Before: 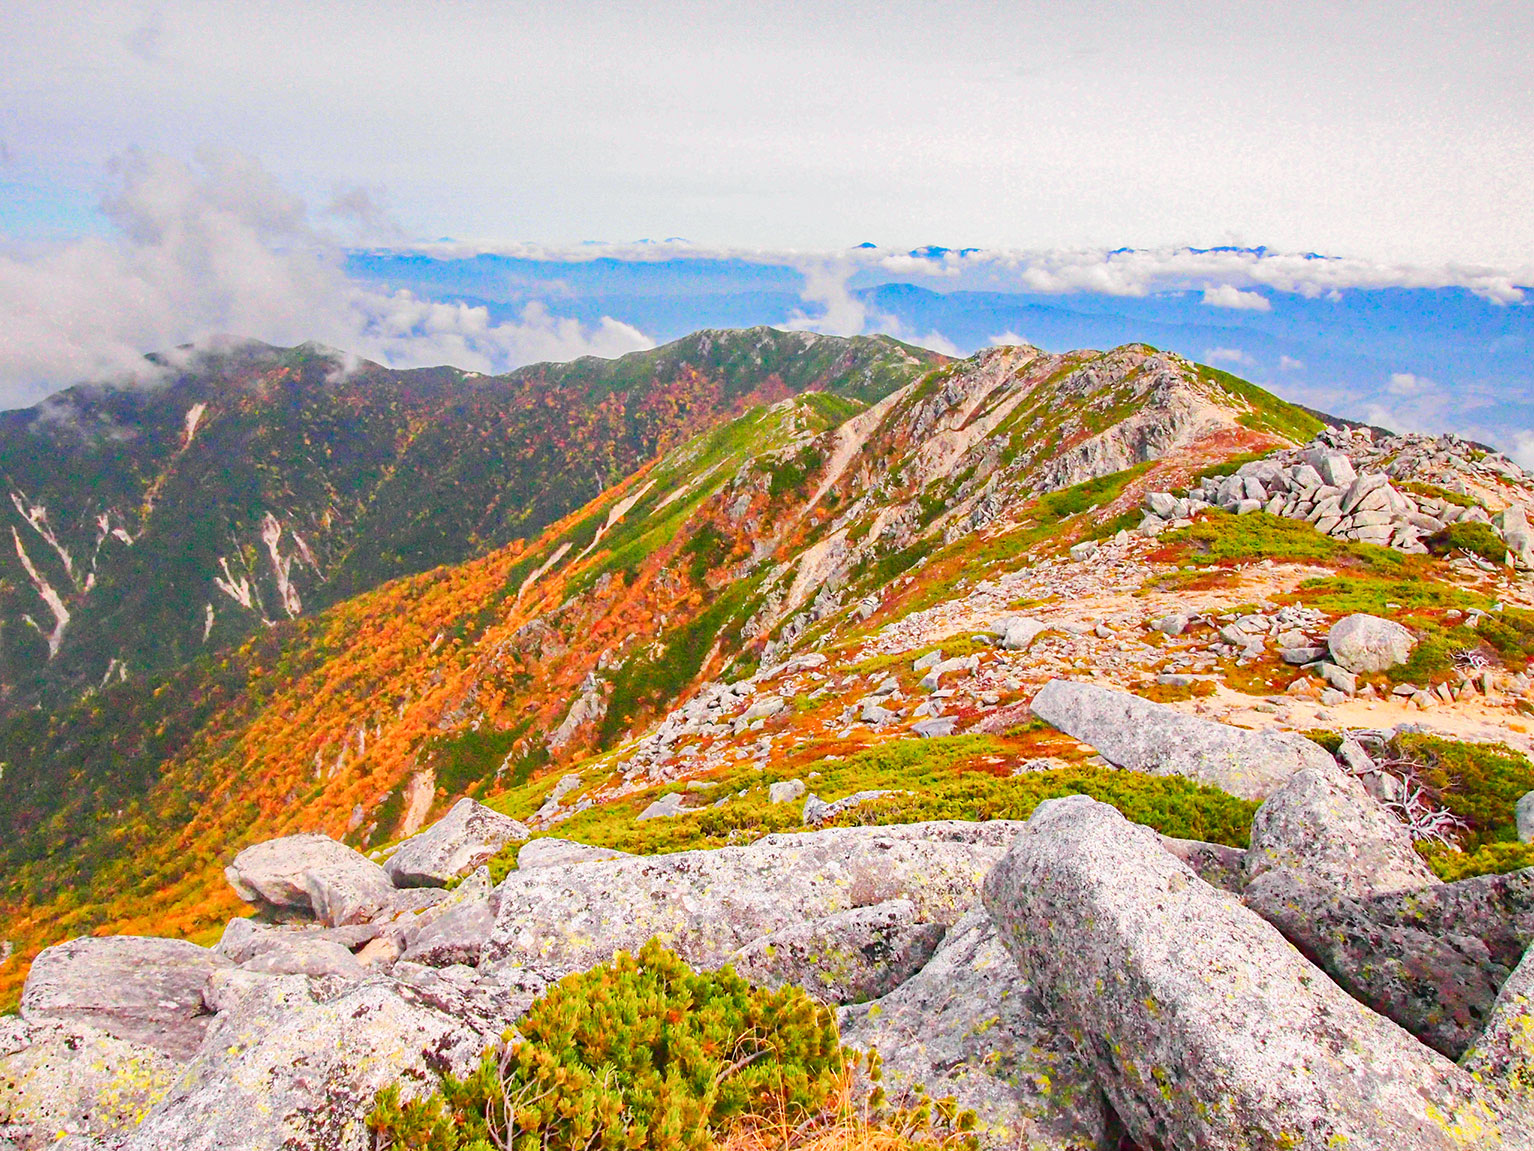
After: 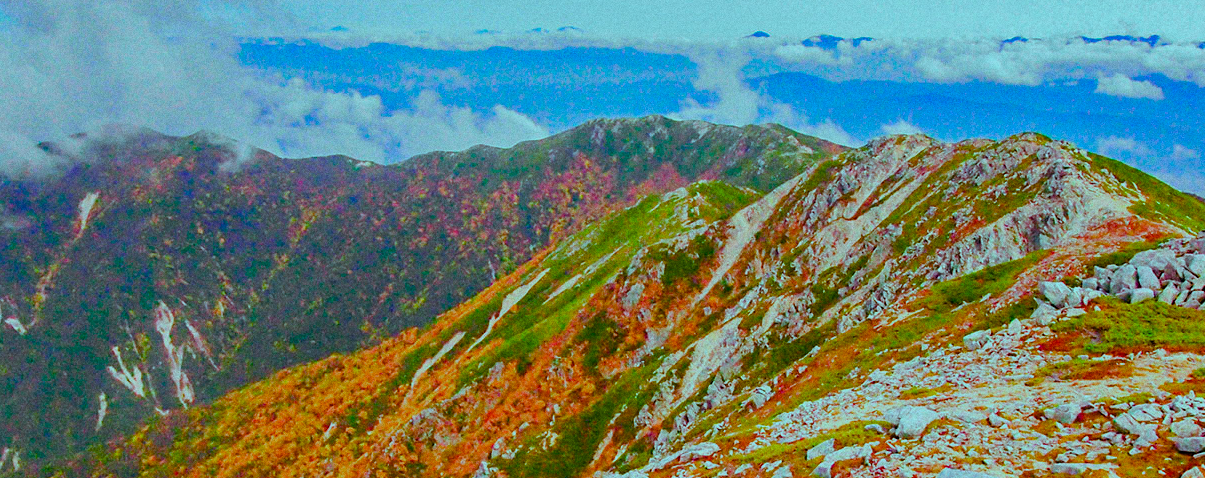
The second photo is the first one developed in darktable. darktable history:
color balance rgb: shadows lift › luminance -7.7%, shadows lift › chroma 2.13%, shadows lift › hue 165.27°, power › luminance -7.77%, power › chroma 1.34%, power › hue 330.55°, highlights gain › luminance -33.33%, highlights gain › chroma 5.68%, highlights gain › hue 217.2°, global offset › luminance -0.33%, global offset › chroma 0.11%, global offset › hue 165.27°, perceptual saturation grading › global saturation 27.72%, perceptual saturation grading › highlights -25%, perceptual saturation grading › mid-tones 25%, perceptual saturation grading › shadows 50%
grain: coarseness 0.09 ISO
crop: left 7.036%, top 18.398%, right 14.379%, bottom 40.043%
shadows and highlights: shadows 49, highlights -41, soften with gaussian
